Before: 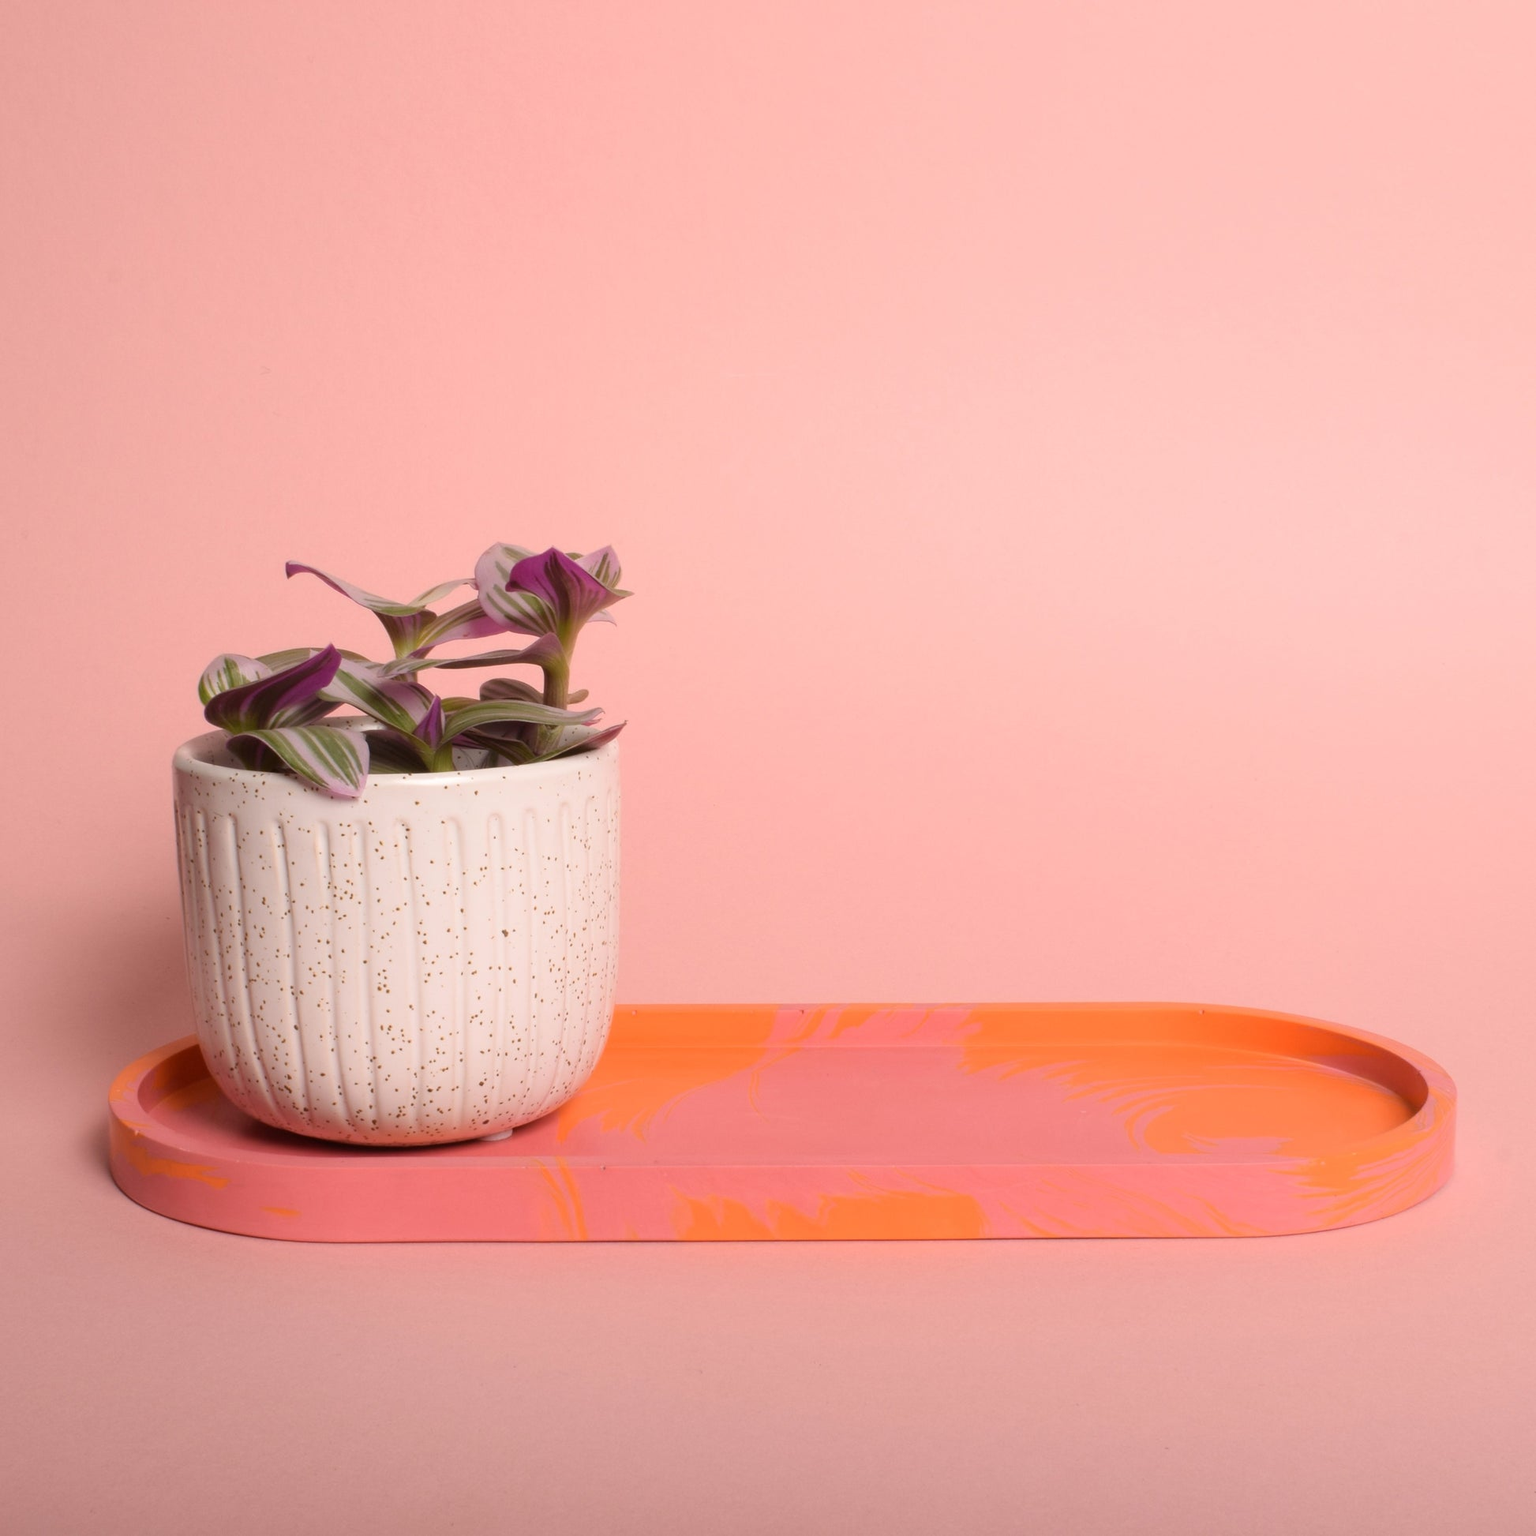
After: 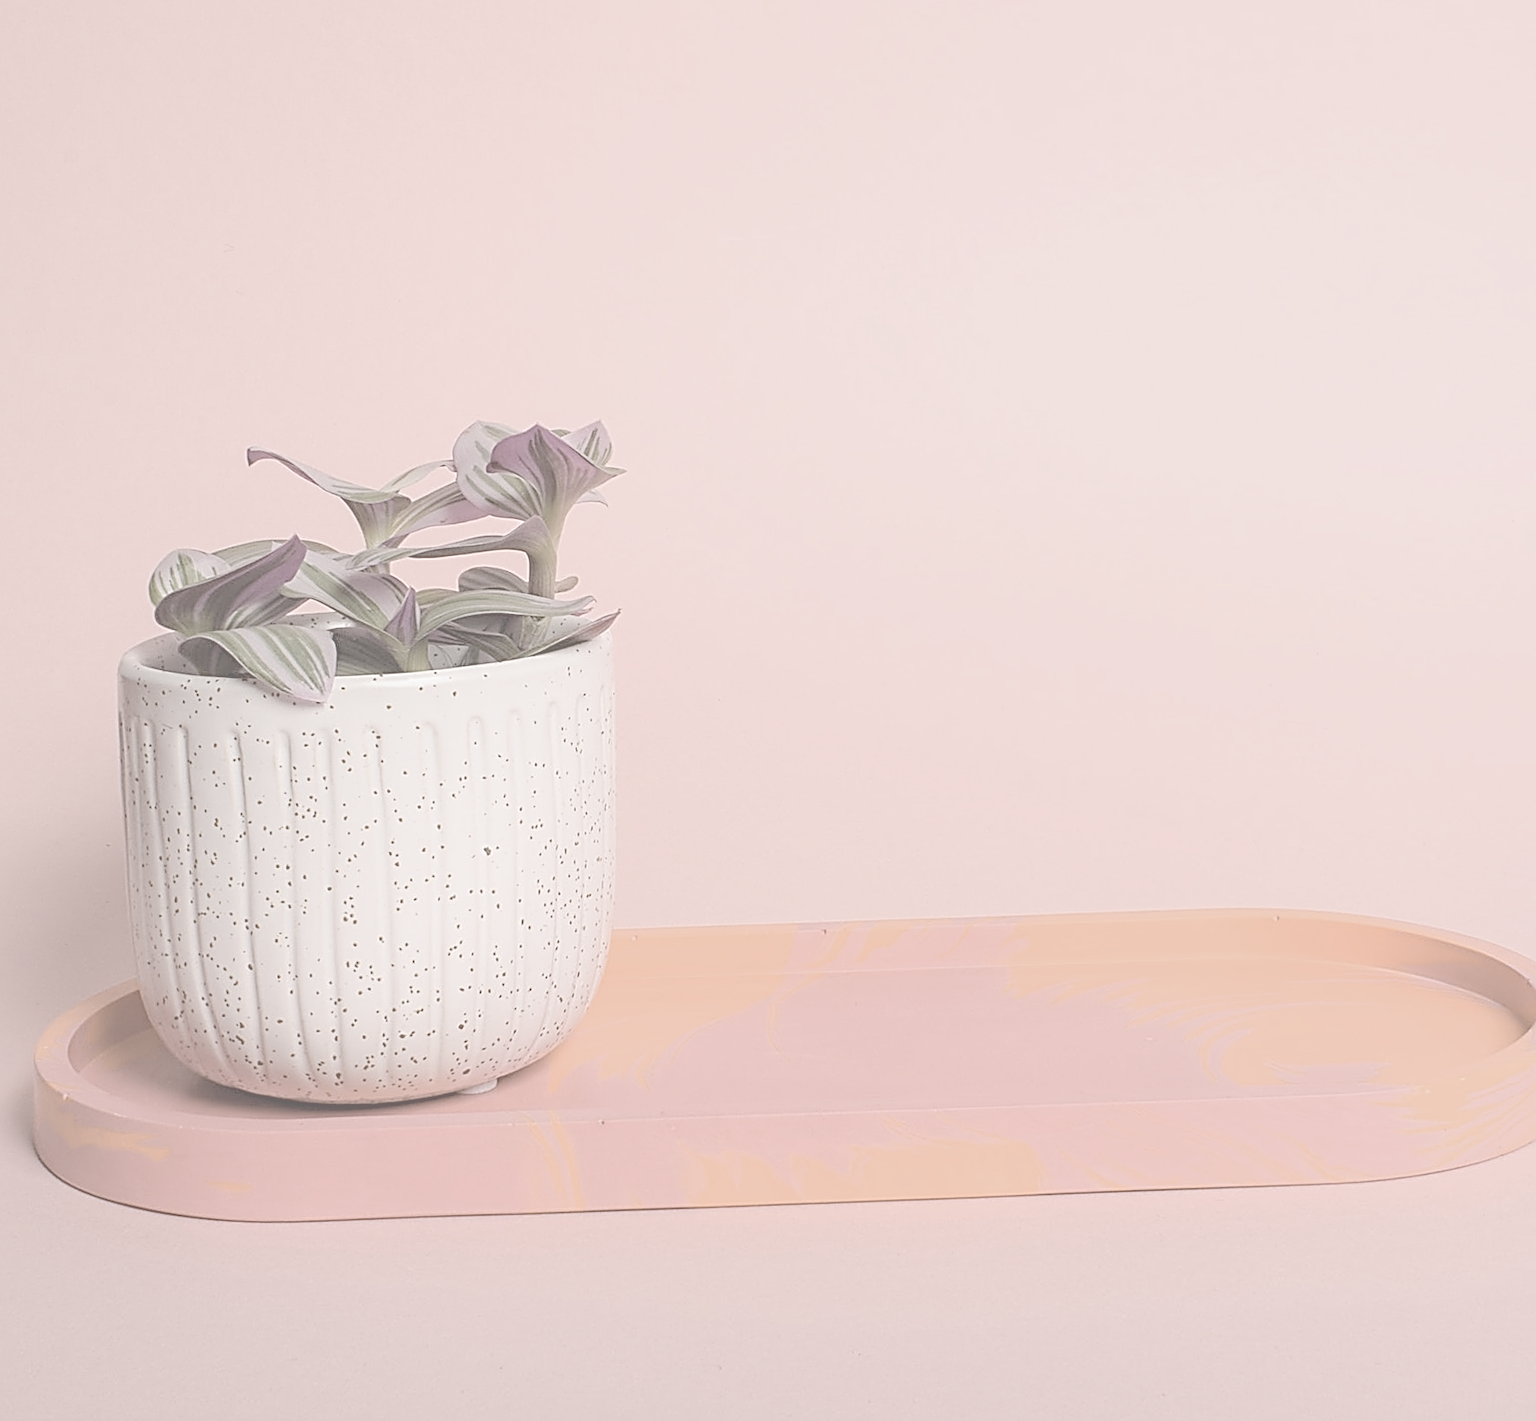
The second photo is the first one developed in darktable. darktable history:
exposure: black level correction 0, exposure 0.3 EV, compensate highlight preservation false
crop: left 1.507%, top 6.147%, right 1.379%, bottom 6.637%
haze removal: strength 0.29, distance 0.25, compatibility mode true, adaptive false
sharpen: amount 2
contrast brightness saturation: contrast -0.32, brightness 0.75, saturation -0.78
local contrast: on, module defaults
rotate and perspective: rotation -1.68°, lens shift (vertical) -0.146, crop left 0.049, crop right 0.912, crop top 0.032, crop bottom 0.96
